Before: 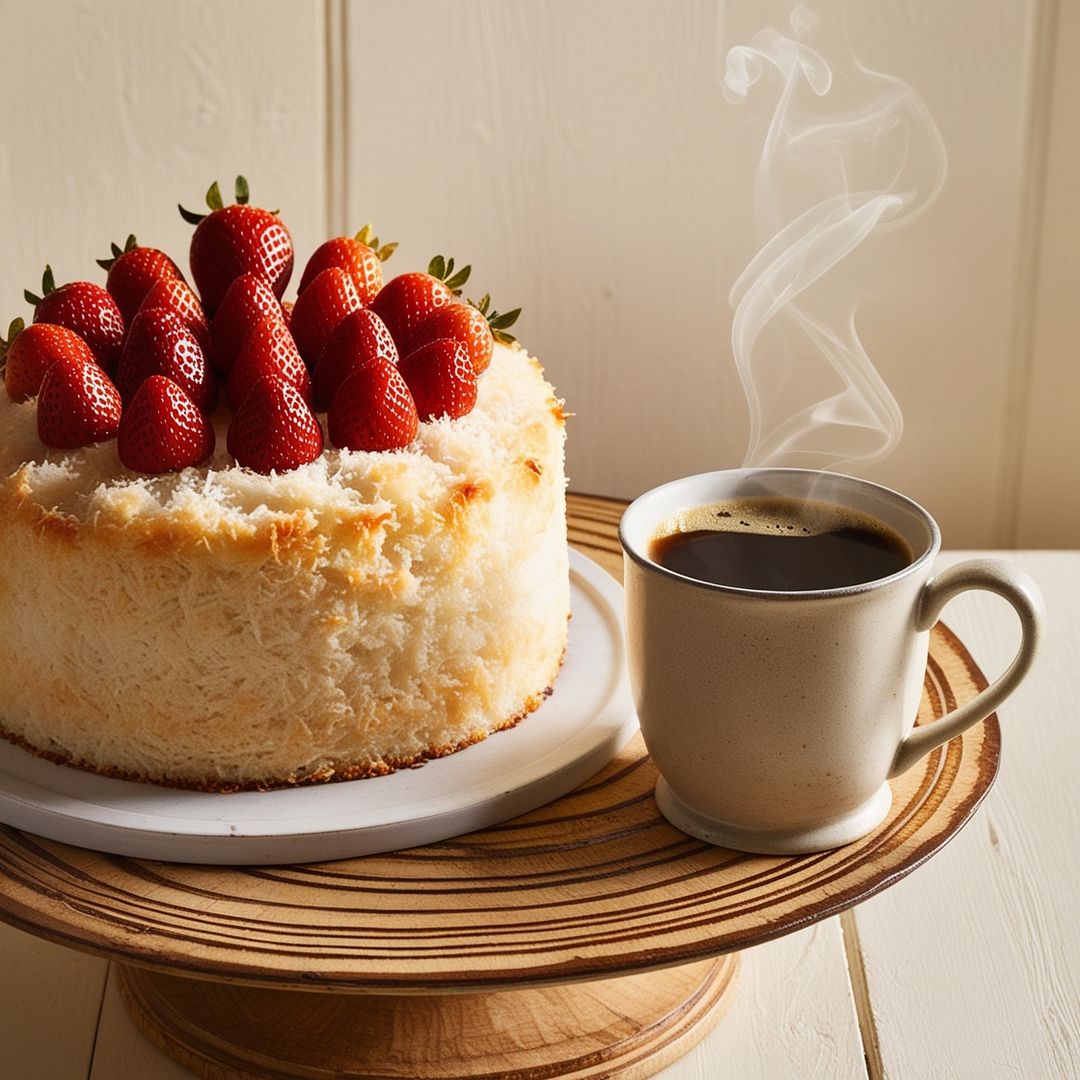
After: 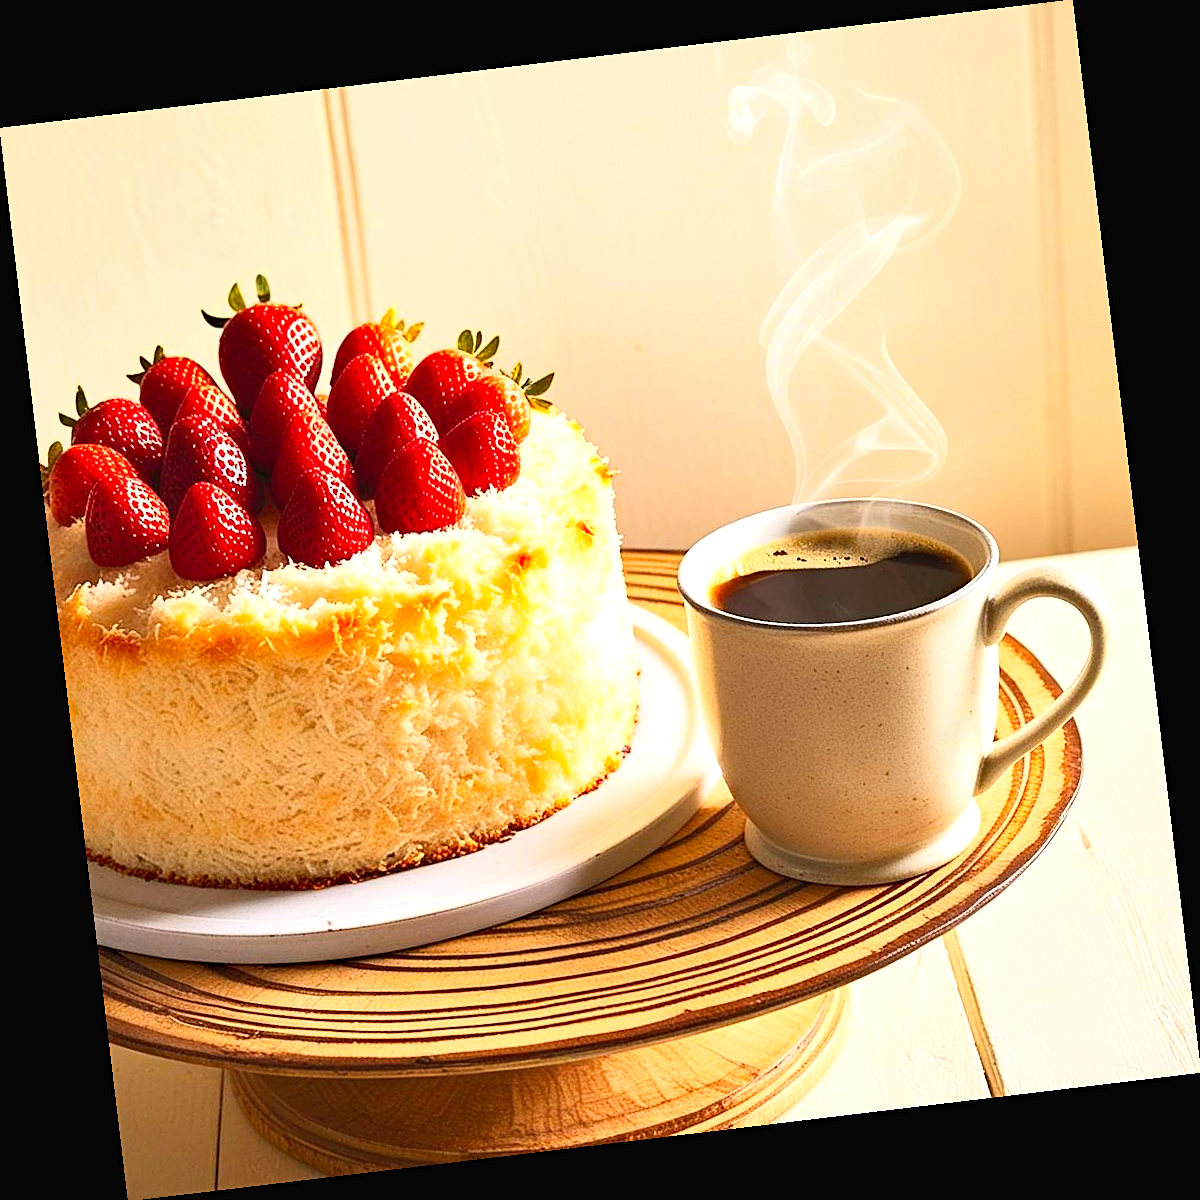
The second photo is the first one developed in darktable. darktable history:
white balance: emerald 1
contrast brightness saturation: contrast 0.24, brightness 0.26, saturation 0.39
sharpen: on, module defaults
exposure: black level correction 0, exposure 0.7 EV, compensate exposure bias true, compensate highlight preservation false
rotate and perspective: rotation -6.83°, automatic cropping off
haze removal: compatibility mode true, adaptive false
